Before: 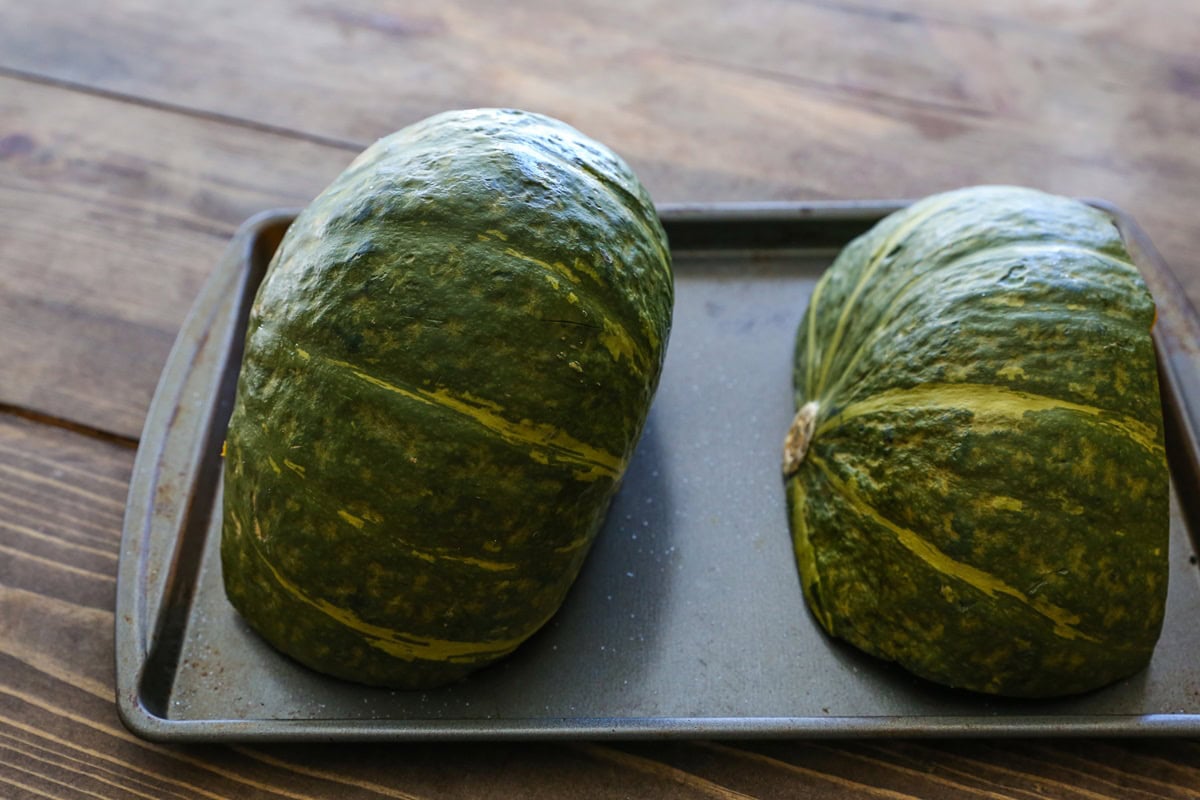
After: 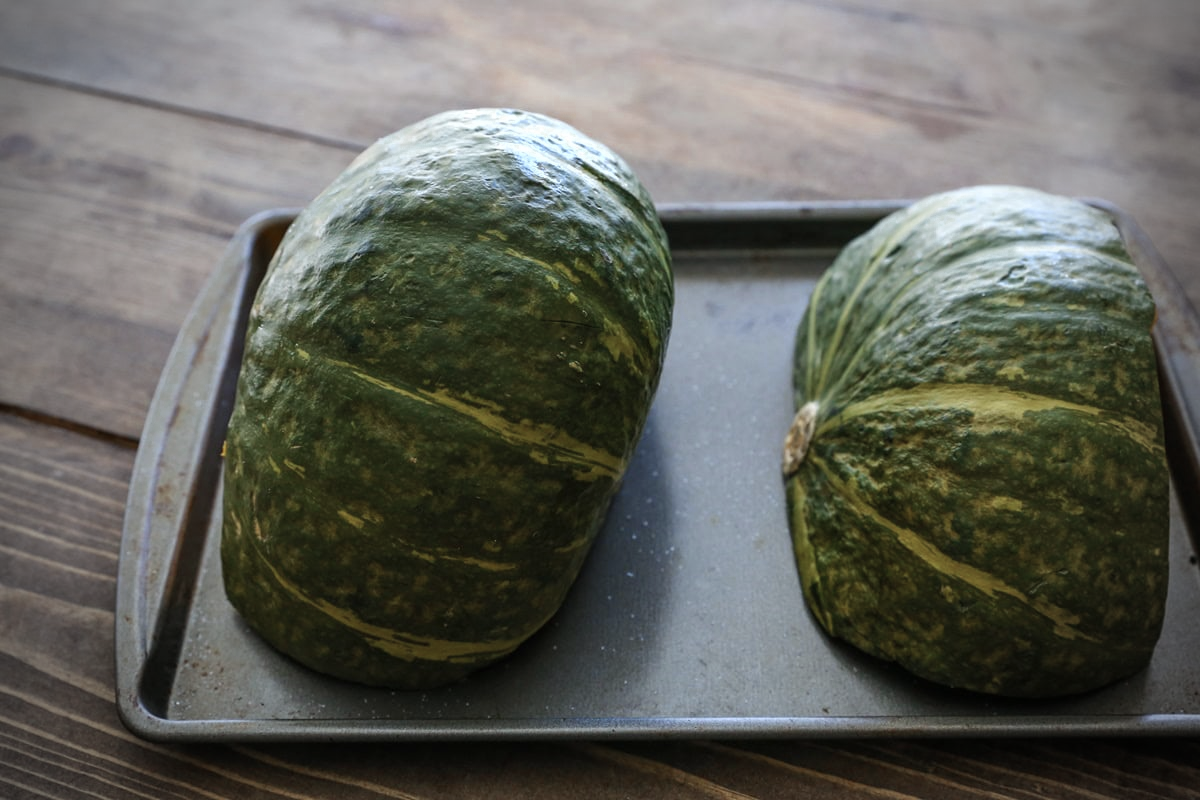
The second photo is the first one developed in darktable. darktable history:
color zones: curves: ch0 [(0, 0.5) (0.125, 0.4) (0.25, 0.5) (0.375, 0.4) (0.5, 0.4) (0.625, 0.6) (0.75, 0.6) (0.875, 0.5)]; ch1 [(0, 0.35) (0.125, 0.45) (0.25, 0.35) (0.375, 0.35) (0.5, 0.35) (0.625, 0.35) (0.75, 0.45) (0.875, 0.35)]; ch2 [(0, 0.6) (0.125, 0.5) (0.25, 0.5) (0.375, 0.6) (0.5, 0.6) (0.625, 0.5) (0.75, 0.5) (0.875, 0.5)]
vignetting: fall-off start 75%, brightness -0.692, width/height ratio 1.084
